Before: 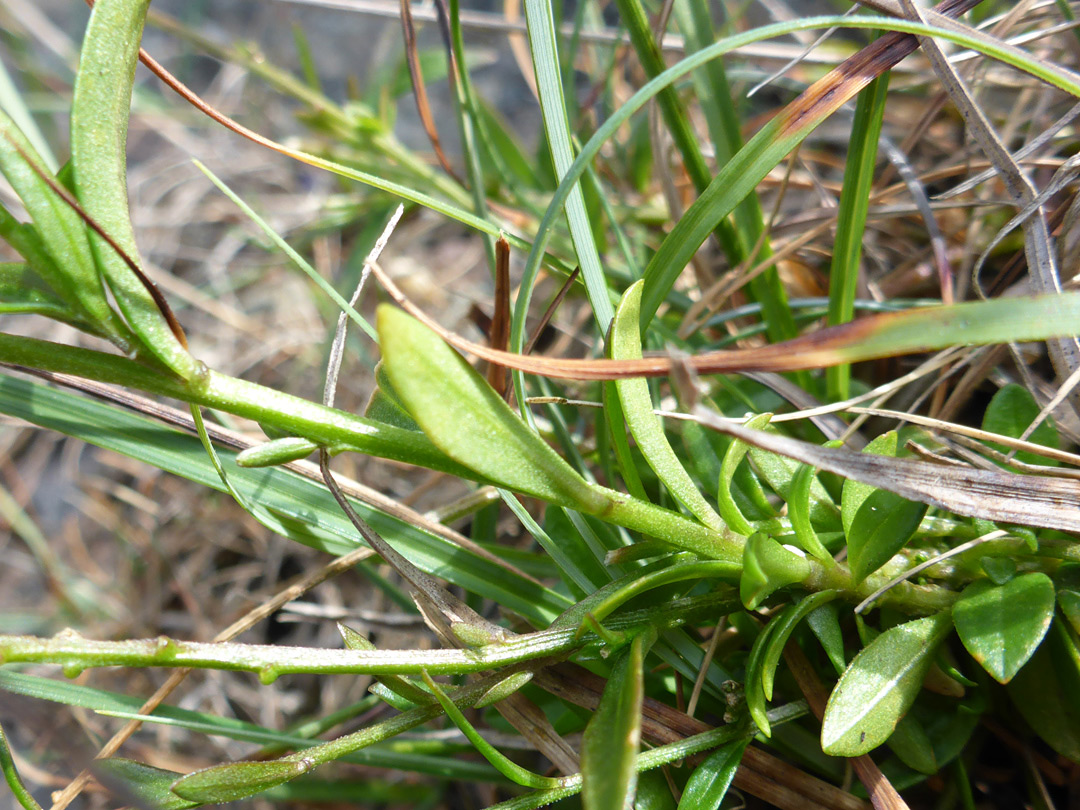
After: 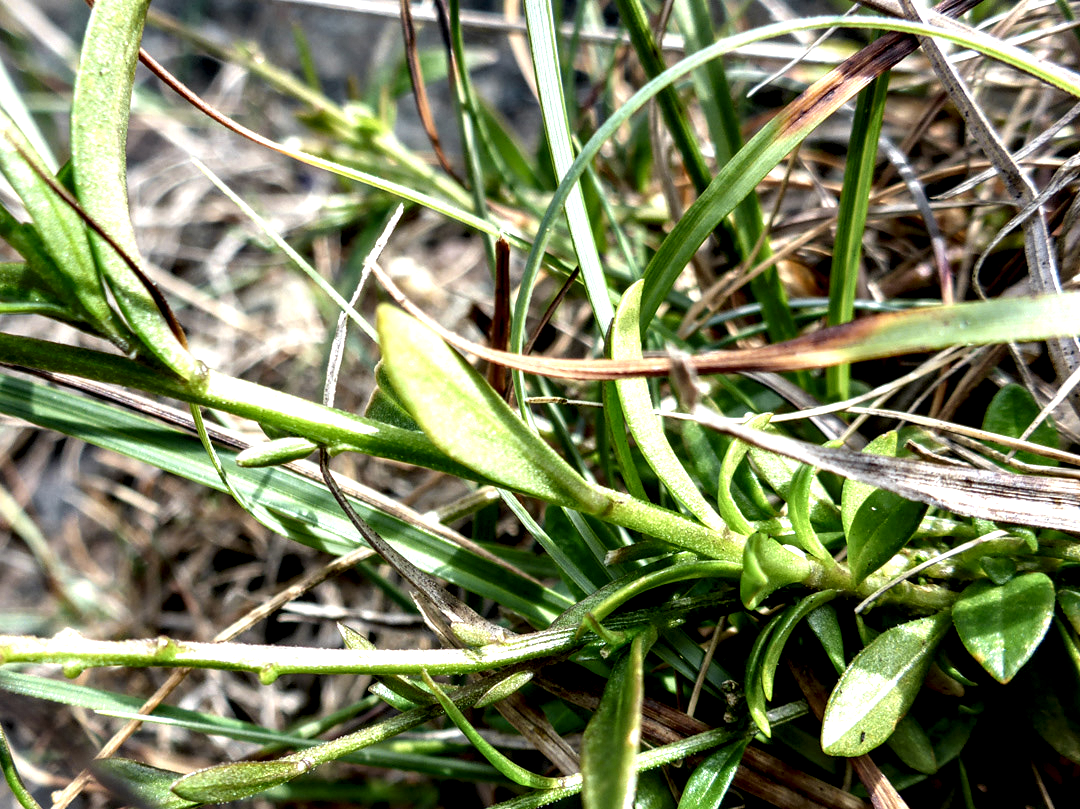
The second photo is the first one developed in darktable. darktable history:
local contrast: shadows 176%, detail 225%
crop: bottom 0.06%
